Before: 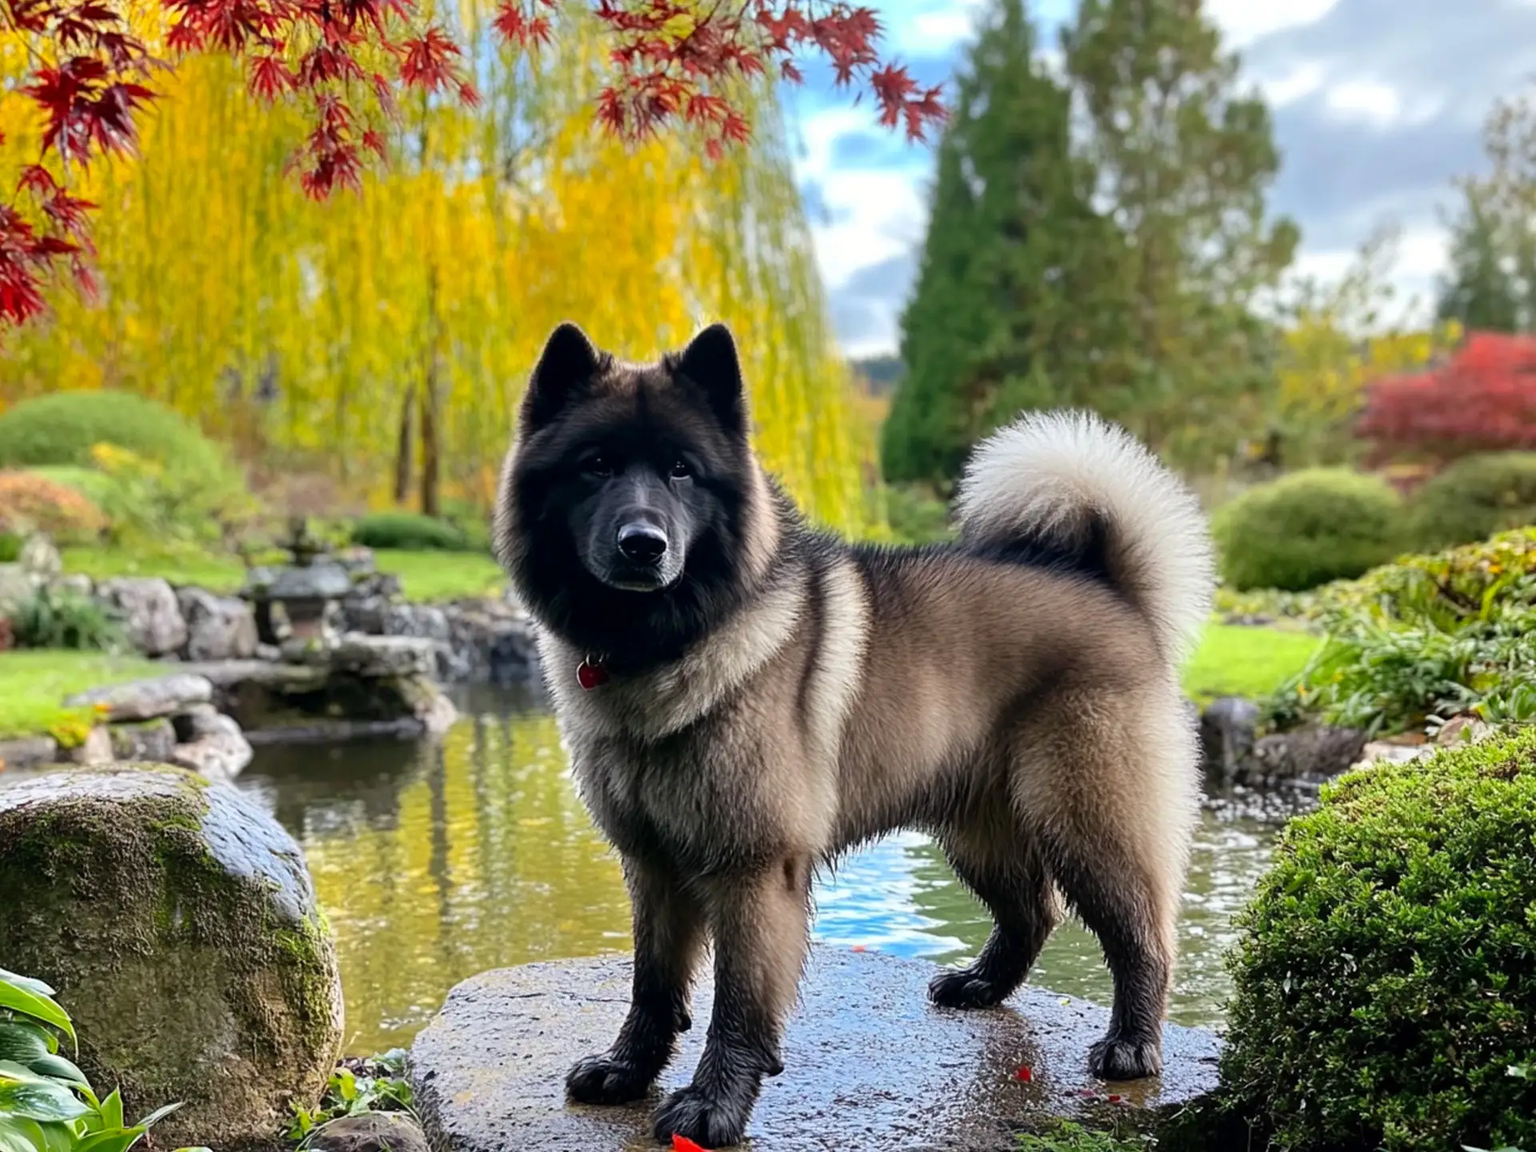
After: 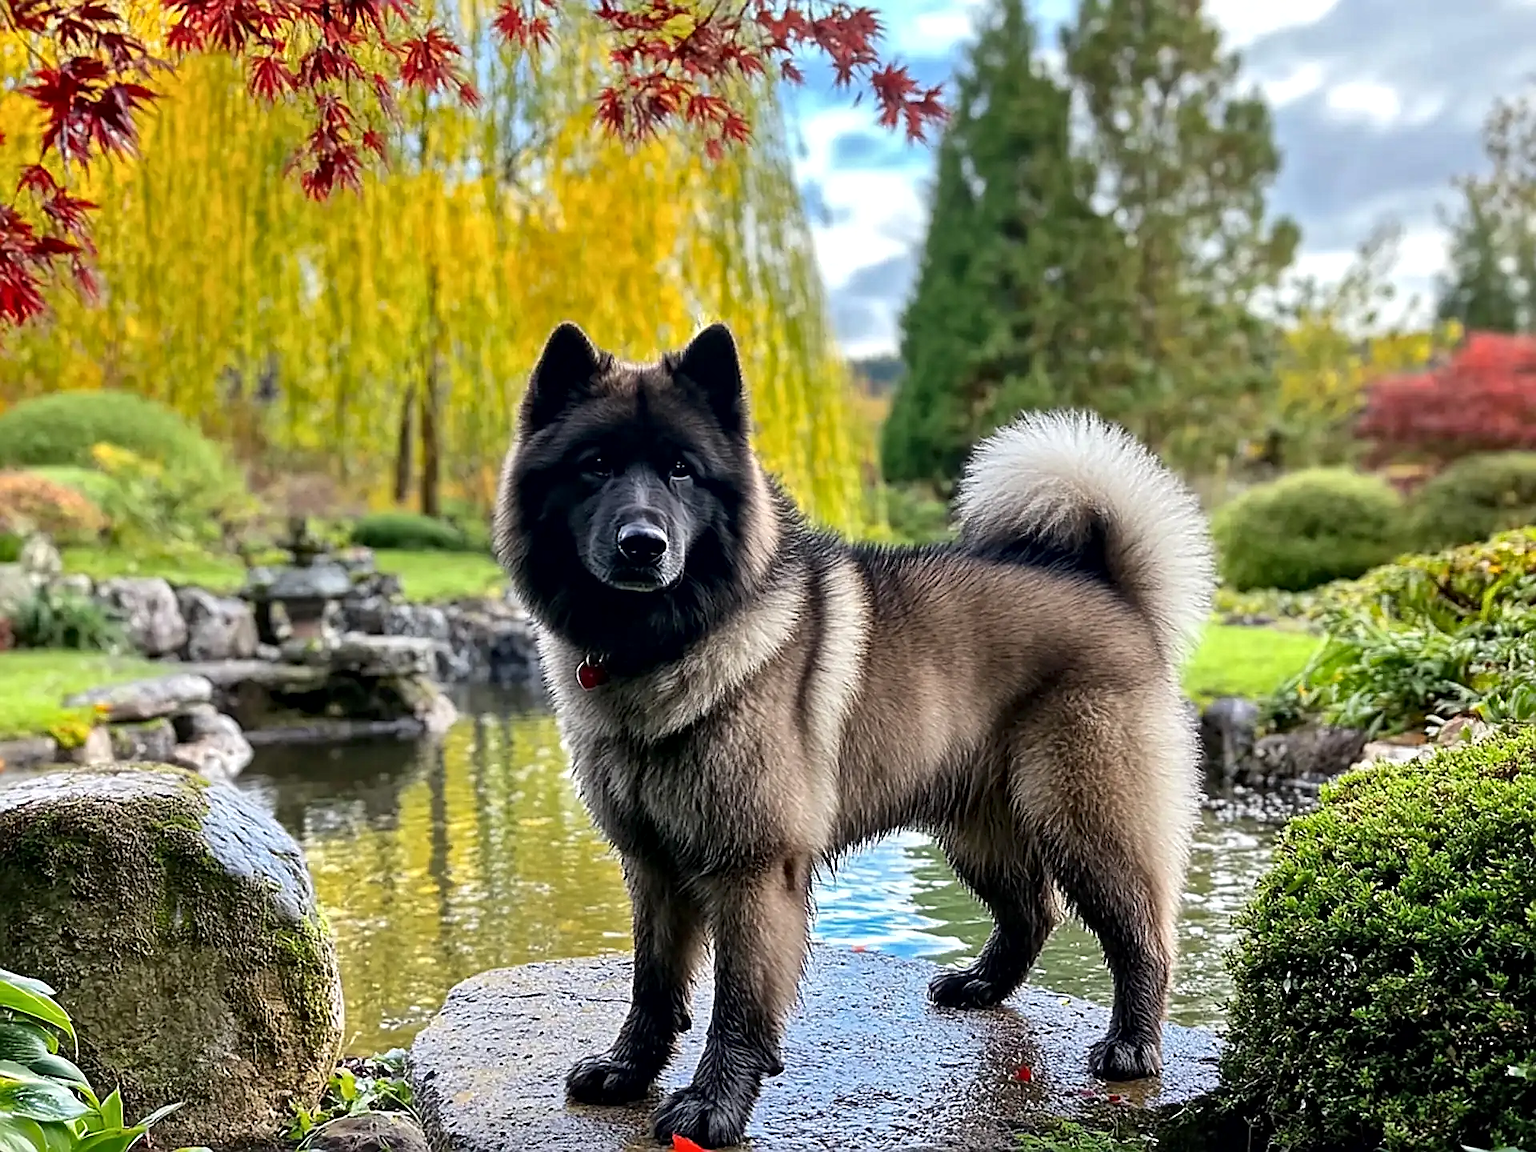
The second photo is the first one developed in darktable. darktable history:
sharpen: radius 1.414, amount 1.246, threshold 0.78
local contrast: mode bilateral grid, contrast 20, coarseness 21, detail 150%, midtone range 0.2
